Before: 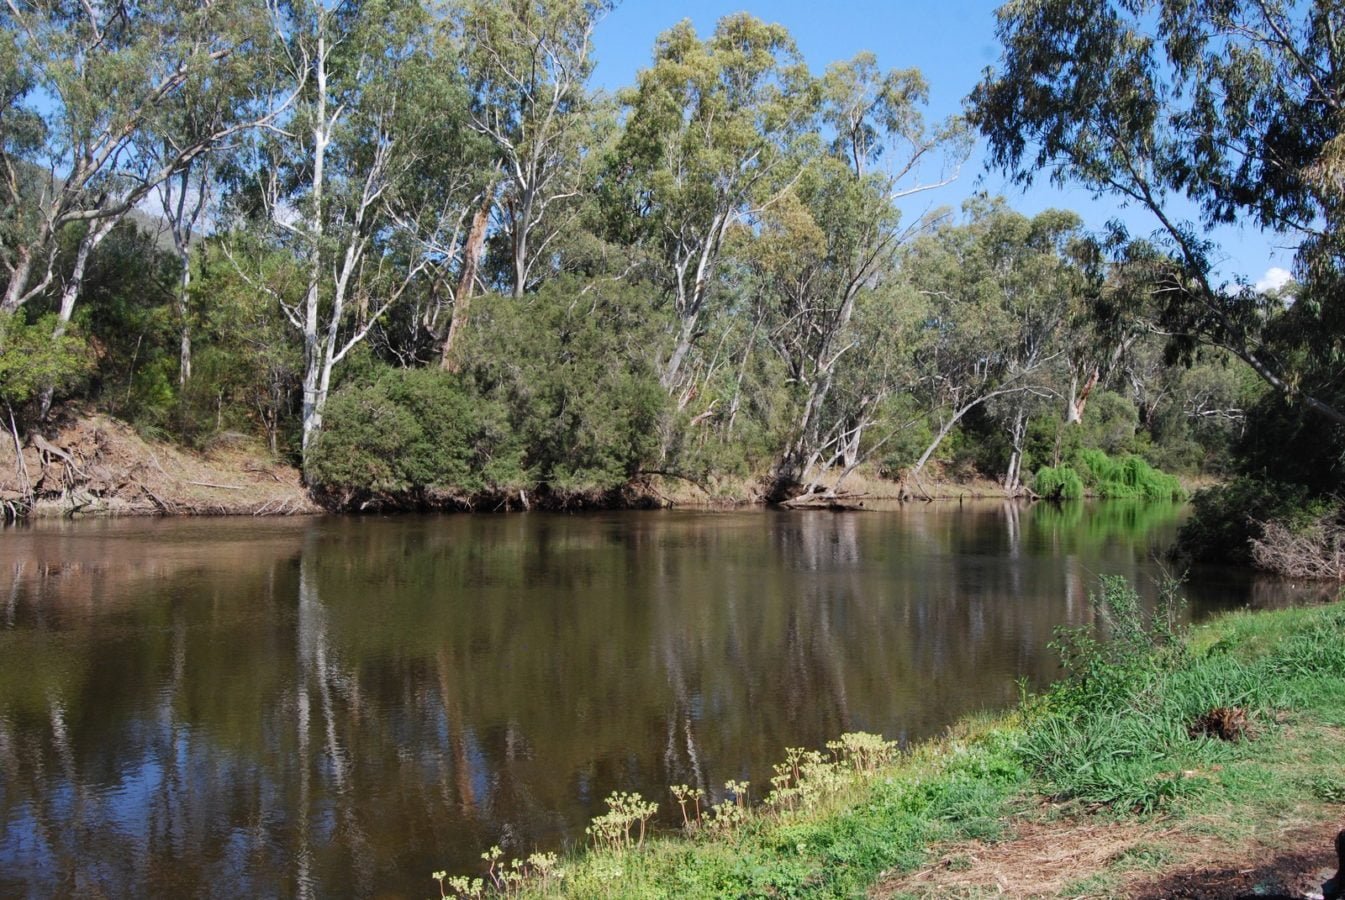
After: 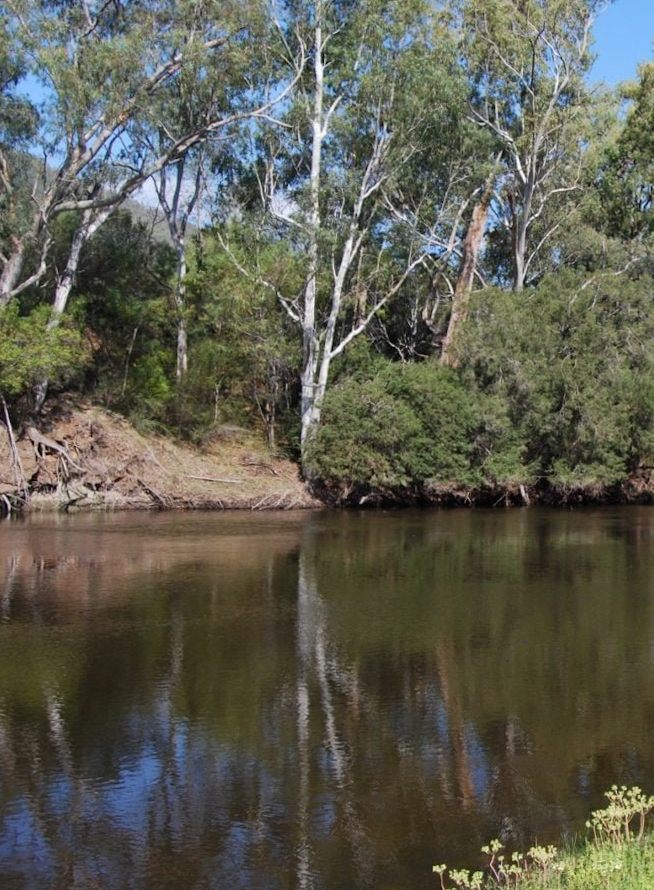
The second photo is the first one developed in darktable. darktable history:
rotate and perspective: rotation 0.174°, lens shift (vertical) 0.013, lens shift (horizontal) 0.019, shear 0.001, automatic cropping original format, crop left 0.007, crop right 0.991, crop top 0.016, crop bottom 0.997
crop and rotate: left 0%, top 0%, right 50.845%
